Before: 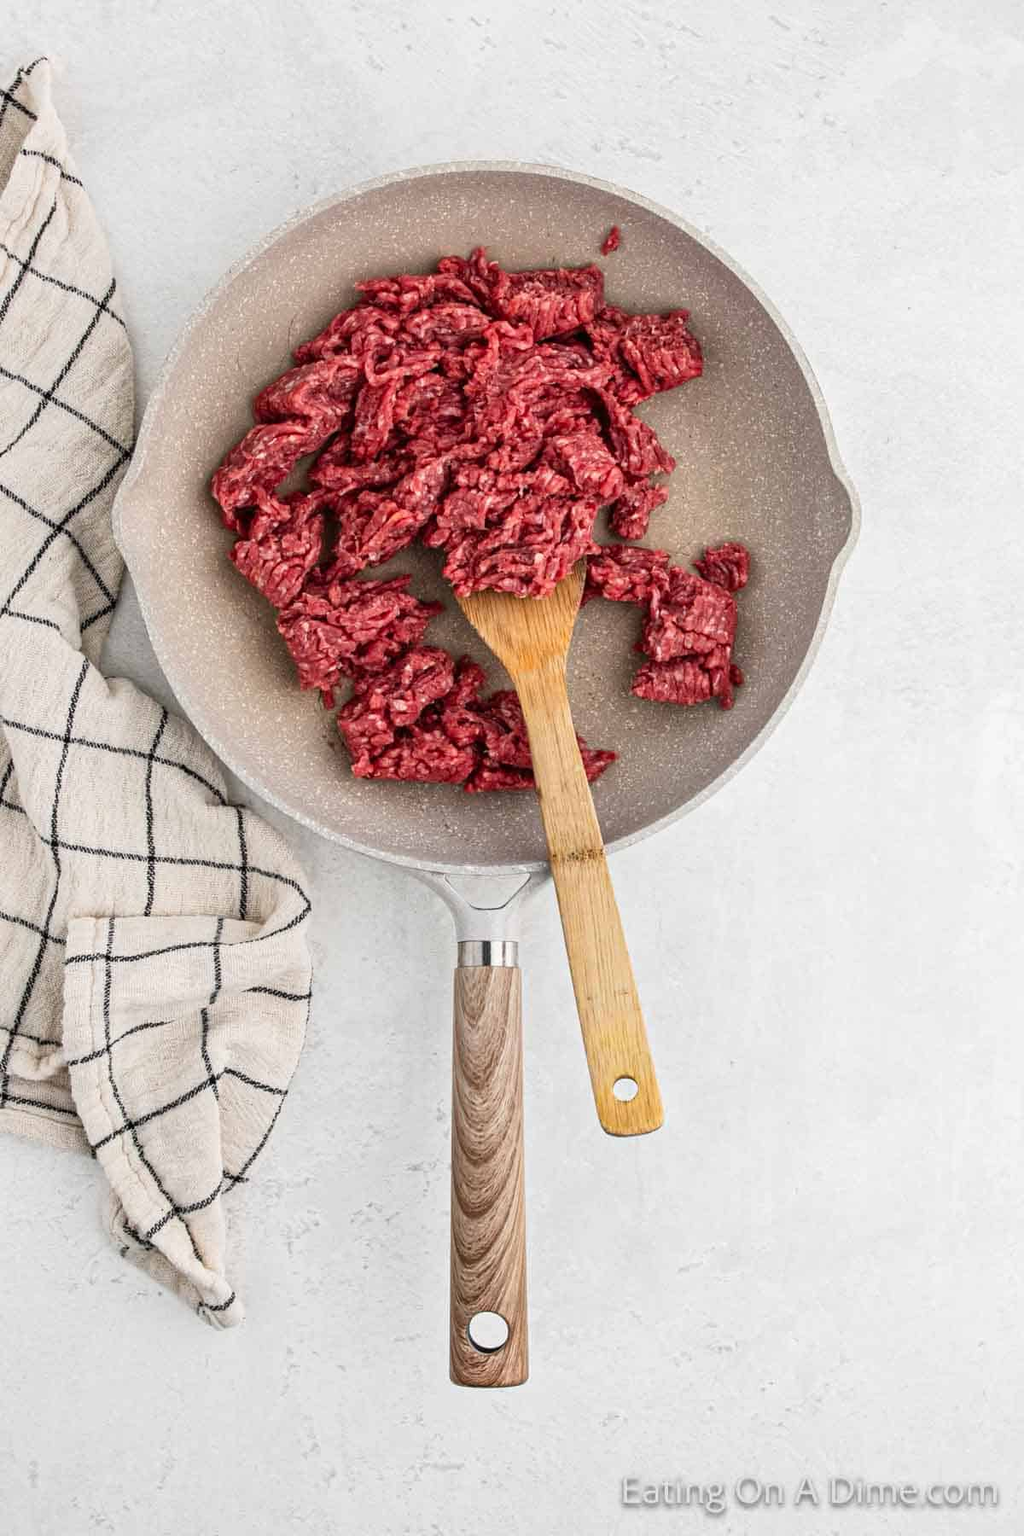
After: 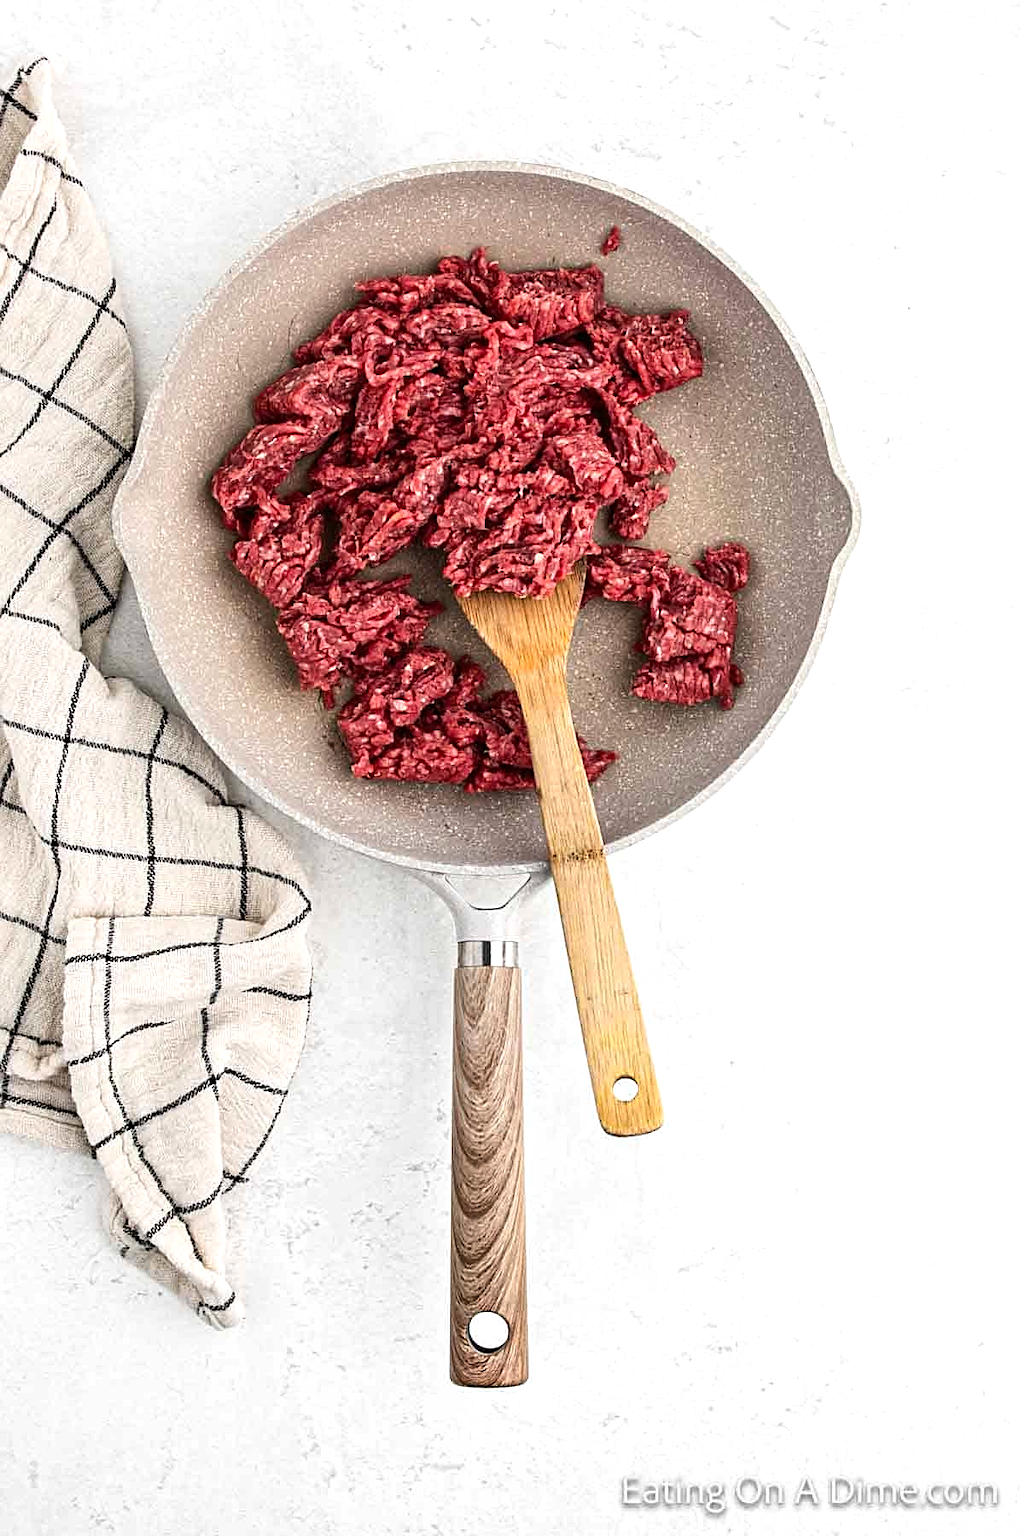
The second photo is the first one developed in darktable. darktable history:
sharpen: on, module defaults
tone equalizer: -8 EV -0.394 EV, -7 EV -0.354 EV, -6 EV -0.339 EV, -5 EV -0.25 EV, -3 EV 0.189 EV, -2 EV 0.32 EV, -1 EV 0.397 EV, +0 EV 0.396 EV, edges refinement/feathering 500, mask exposure compensation -1.57 EV, preserve details no
